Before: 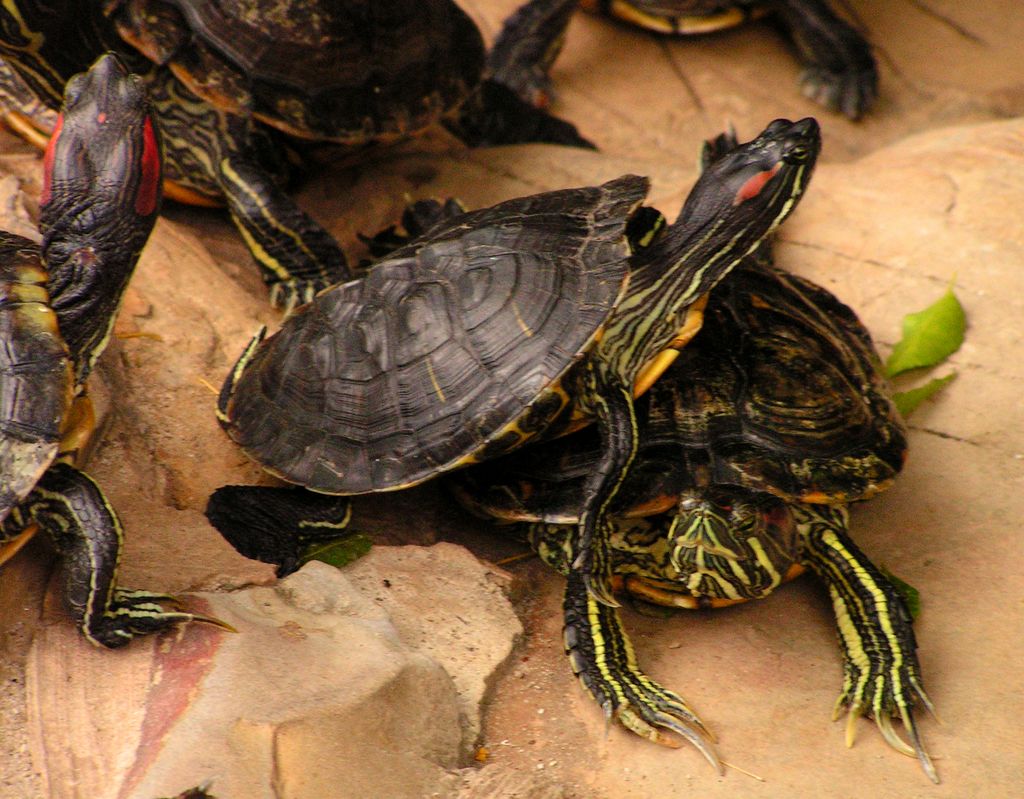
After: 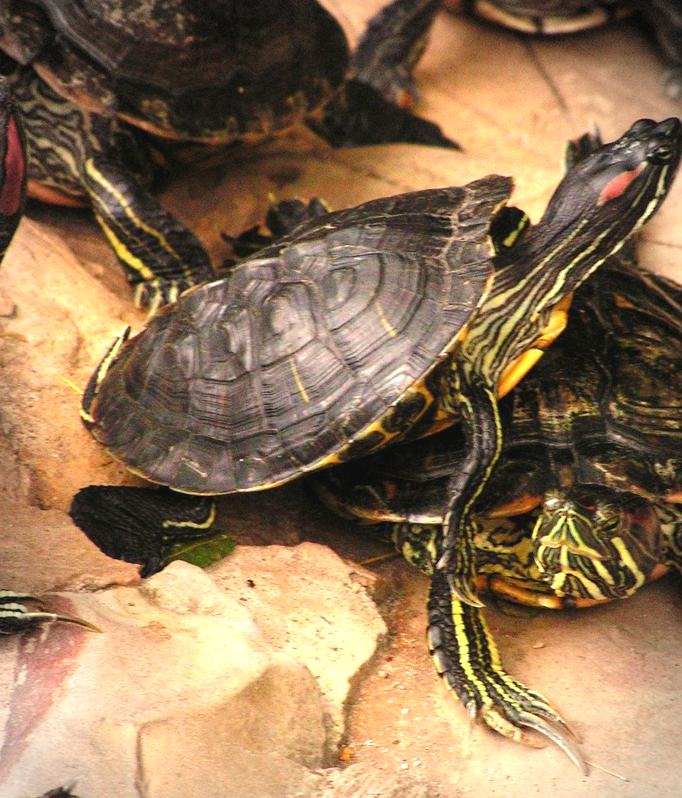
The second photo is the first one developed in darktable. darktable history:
vignetting: automatic ratio true
exposure: black level correction -0.002, exposure 1.115 EV, compensate highlight preservation false
crop and rotate: left 13.342%, right 19.991%
